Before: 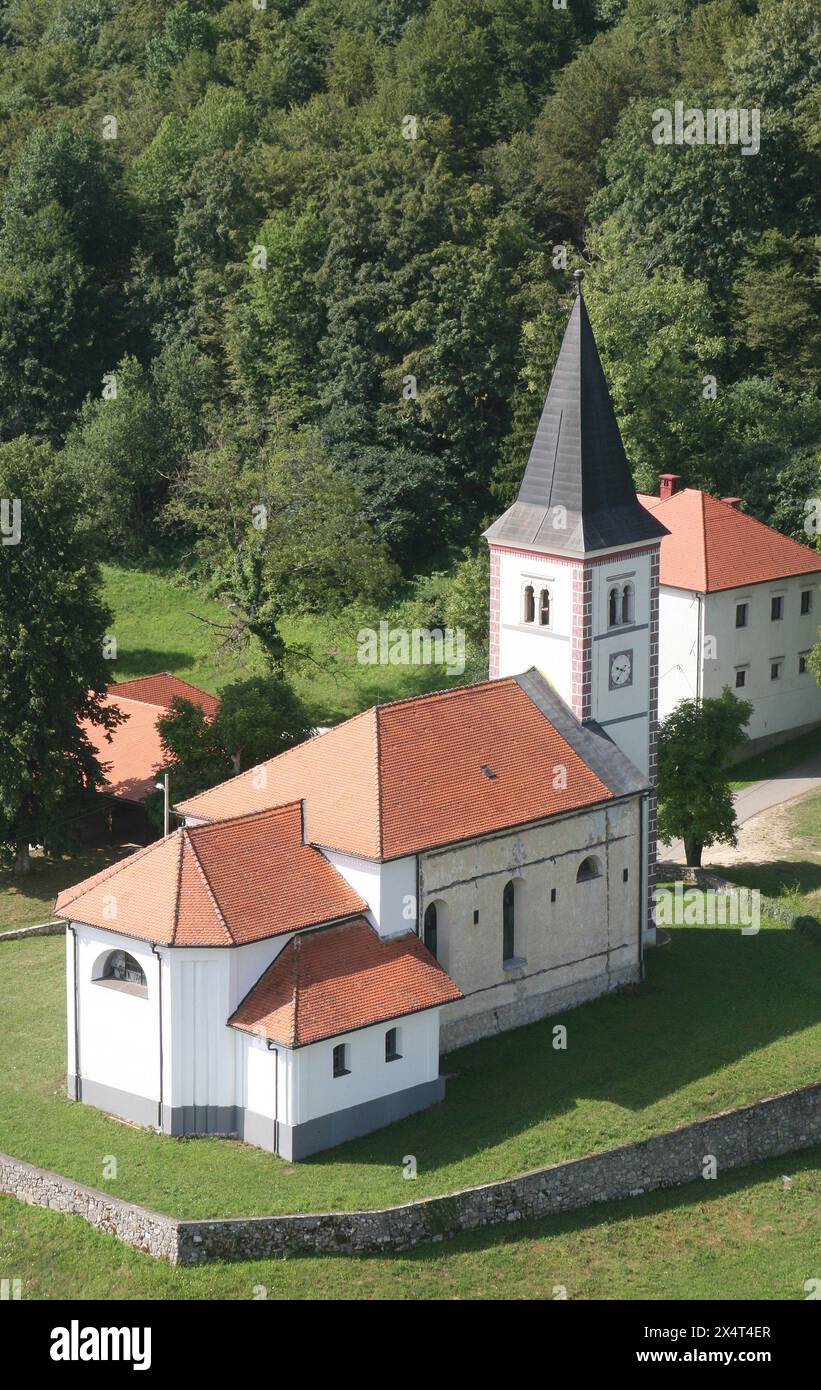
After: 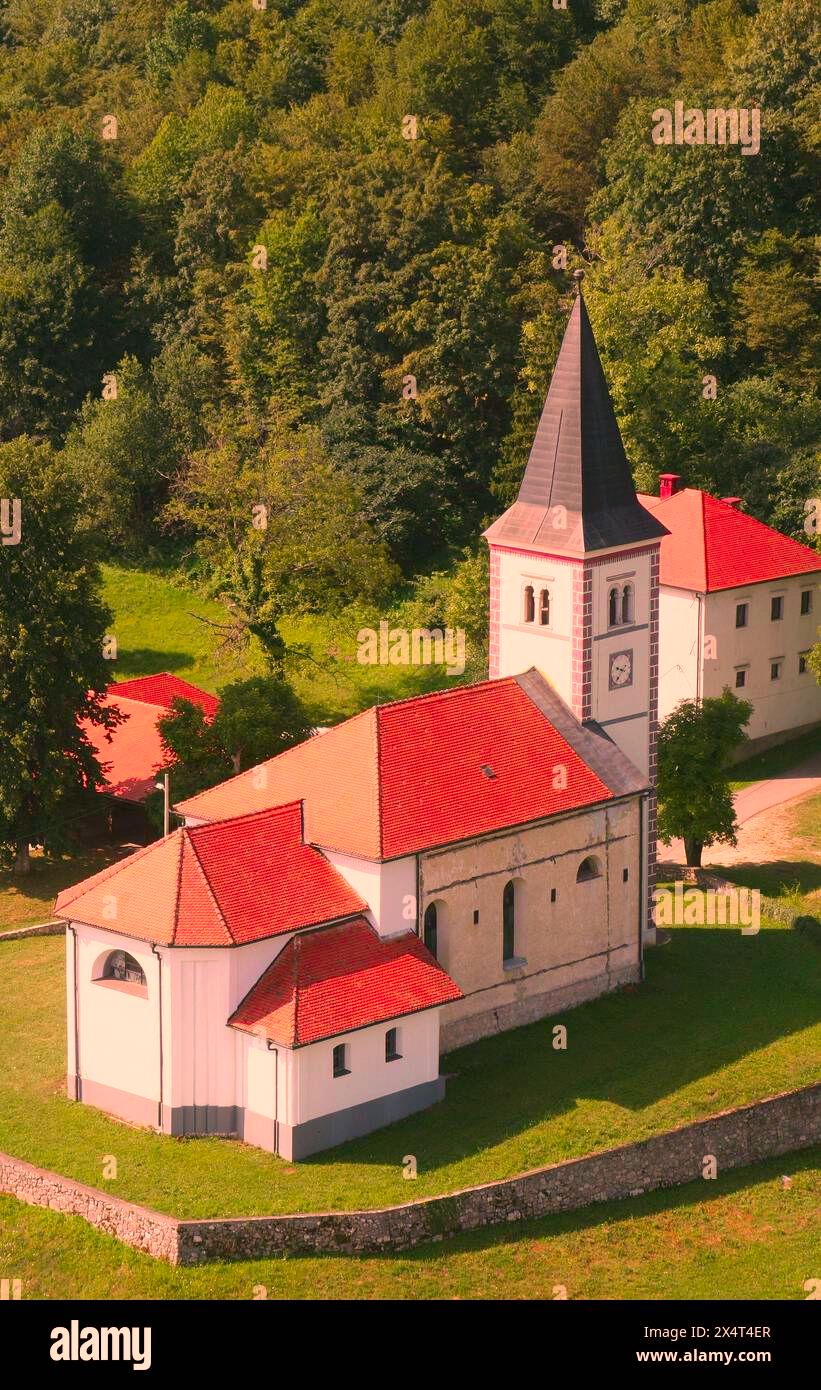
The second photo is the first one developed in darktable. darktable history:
white balance: red 1.08, blue 0.791
color correction: highlights a* 19.5, highlights b* -11.53, saturation 1.69
